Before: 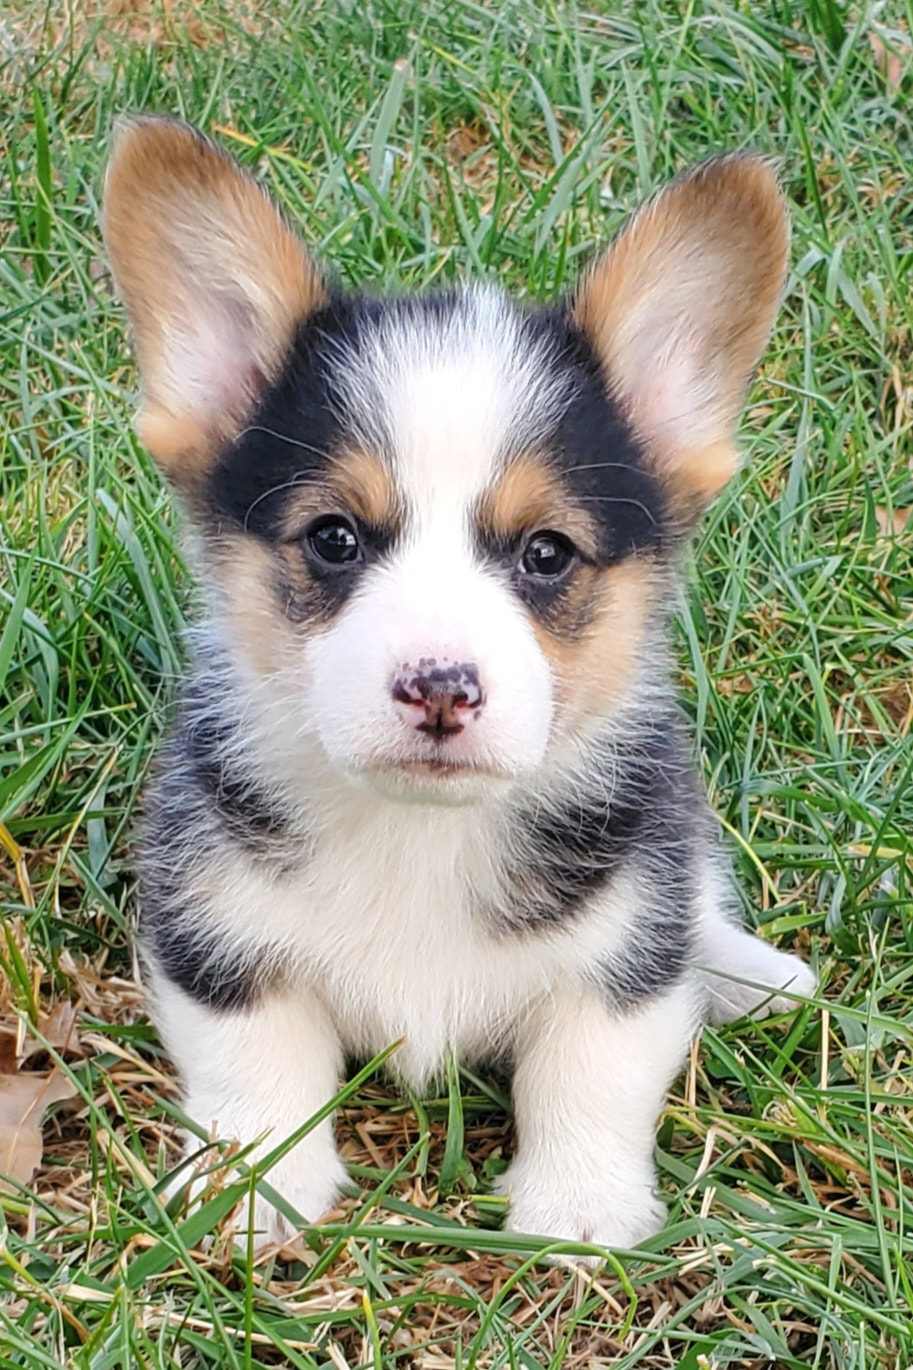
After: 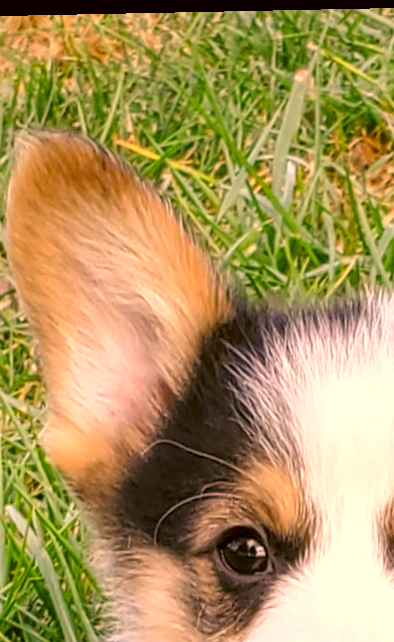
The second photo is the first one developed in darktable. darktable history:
white balance: red 1.188, blue 1.11
local contrast: highlights 100%, shadows 100%, detail 120%, midtone range 0.2
rotate and perspective: rotation -1.17°, automatic cropping off
color correction: highlights a* 0.162, highlights b* 29.53, shadows a* -0.162, shadows b* 21.09
crop and rotate: left 10.817%, top 0.062%, right 47.194%, bottom 53.626%
